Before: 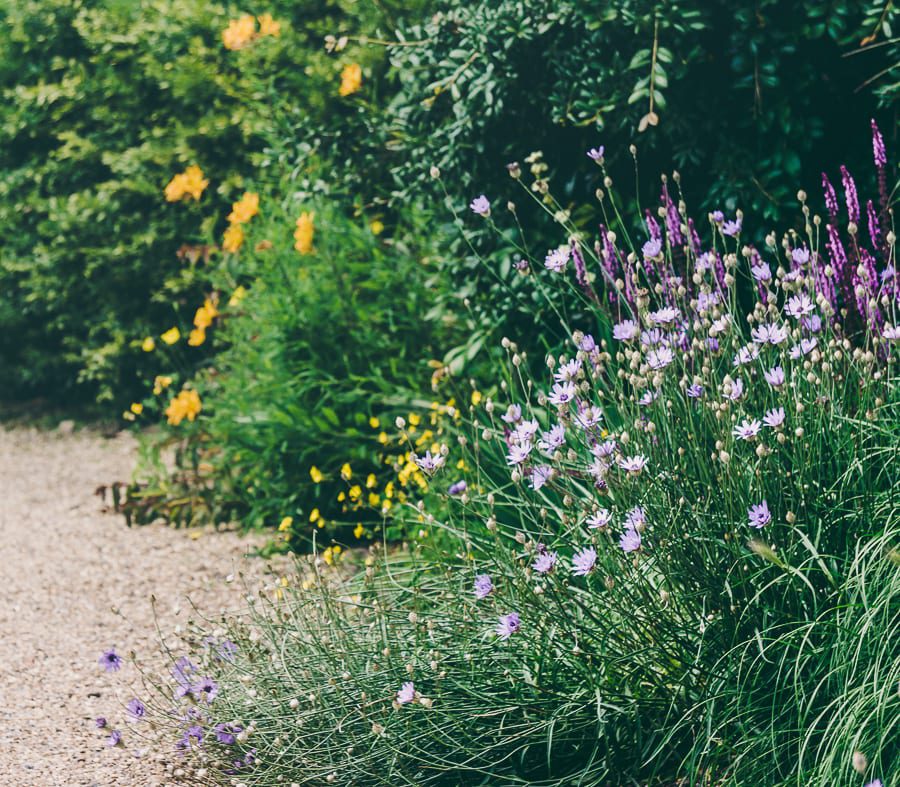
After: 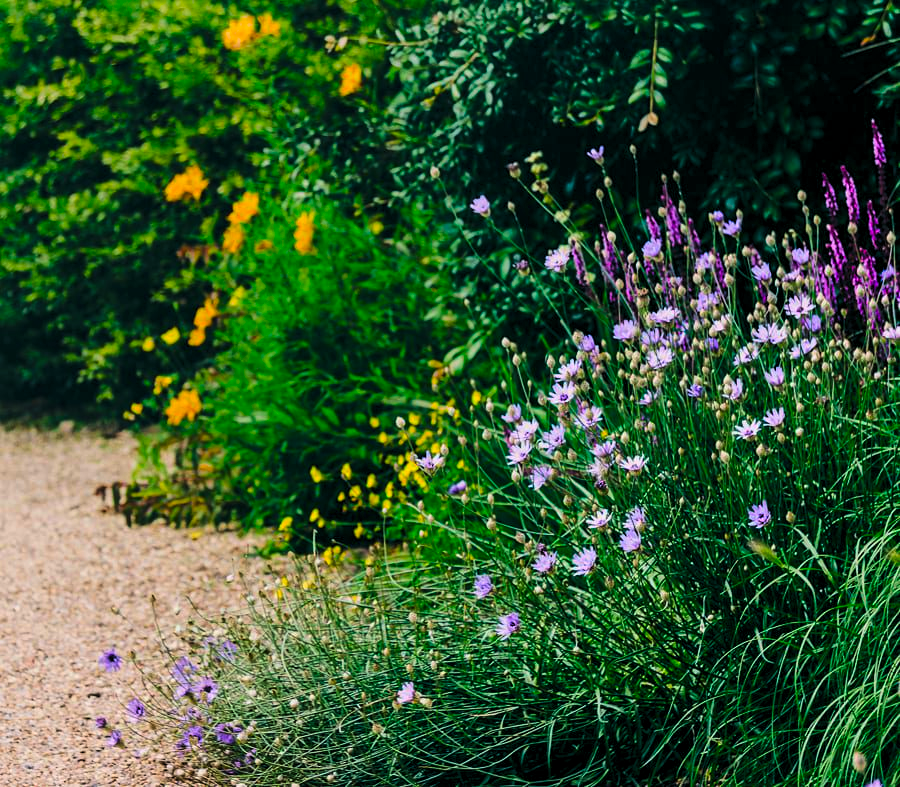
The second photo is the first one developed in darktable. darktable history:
levels: levels [0.116, 0.574, 1]
color correction: highlights b* 0.021, saturation 2.1
